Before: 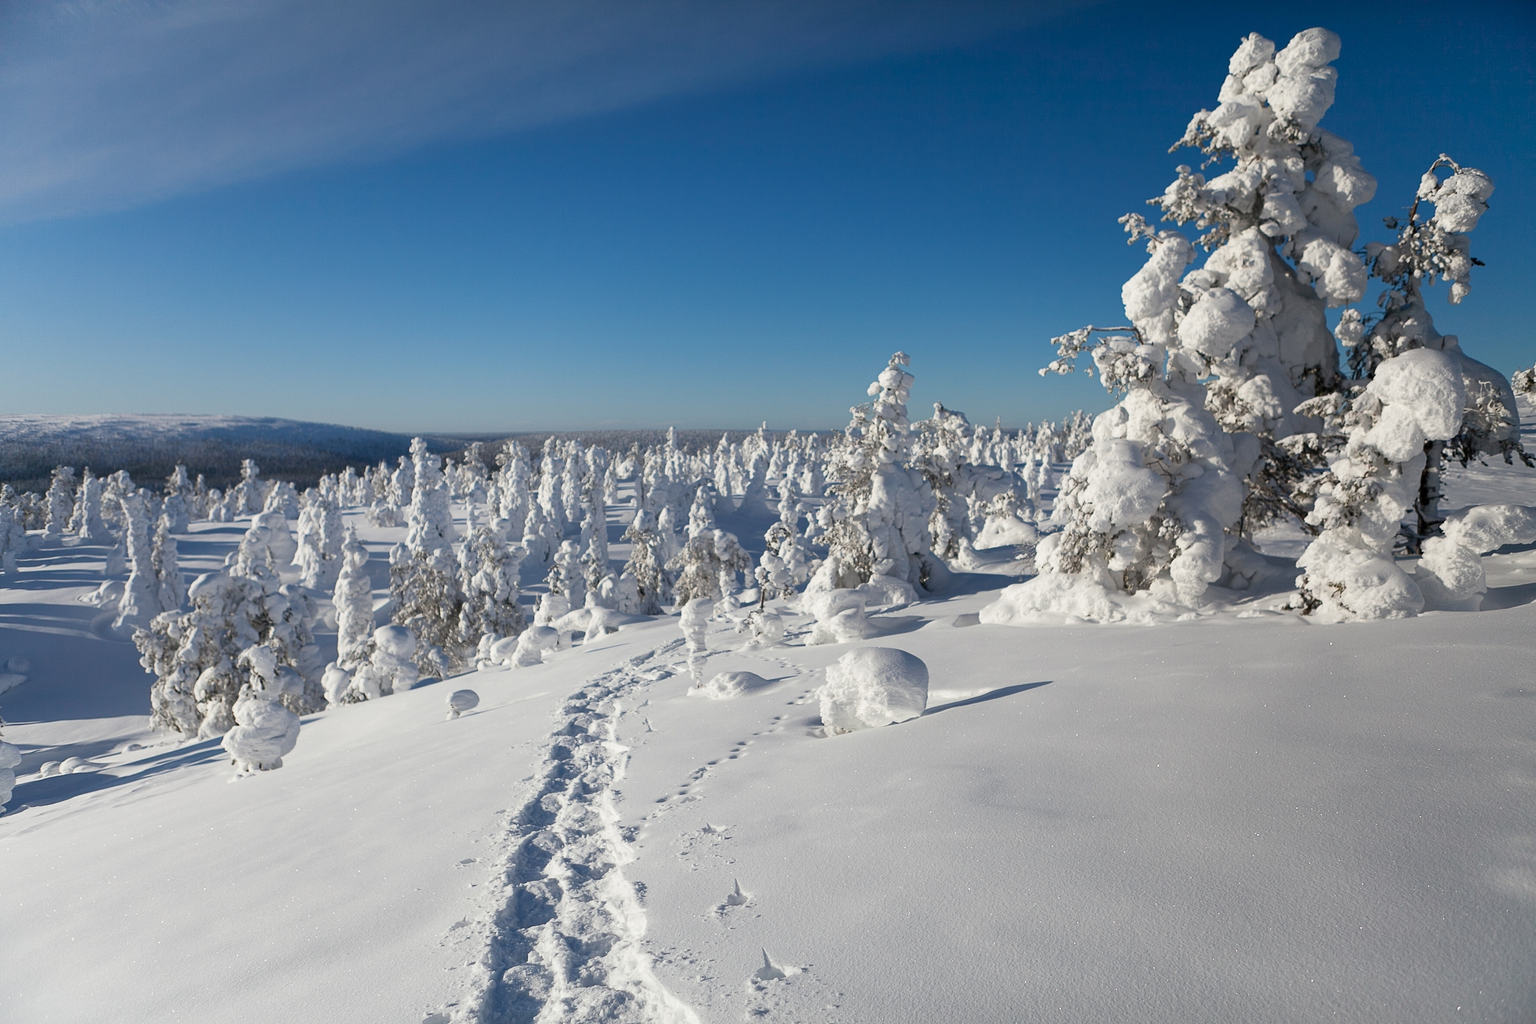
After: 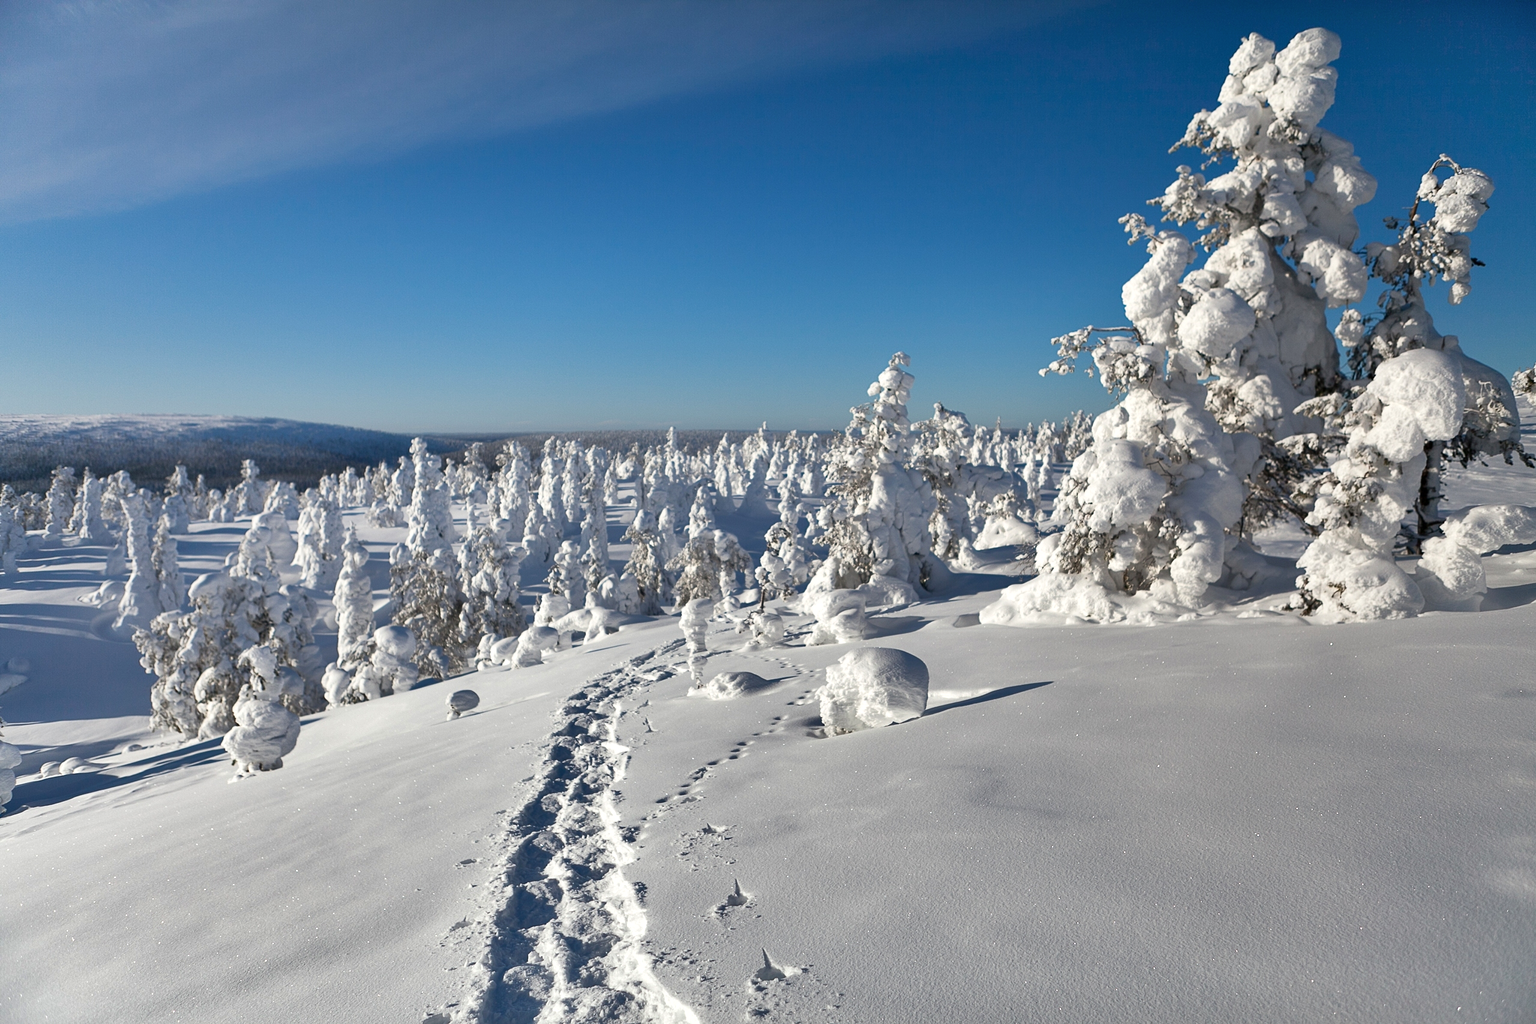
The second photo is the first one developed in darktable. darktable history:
shadows and highlights: shadows 30.63, highlights -63.22, shadows color adjustment 98%, highlights color adjustment 58.61%, soften with gaussian | blend: blend mode normal, opacity 100%; mask: uniform (no mask)
highlight reconstruction: method clip highlights, clipping threshold 0
exposure: exposure 0.127 EV
